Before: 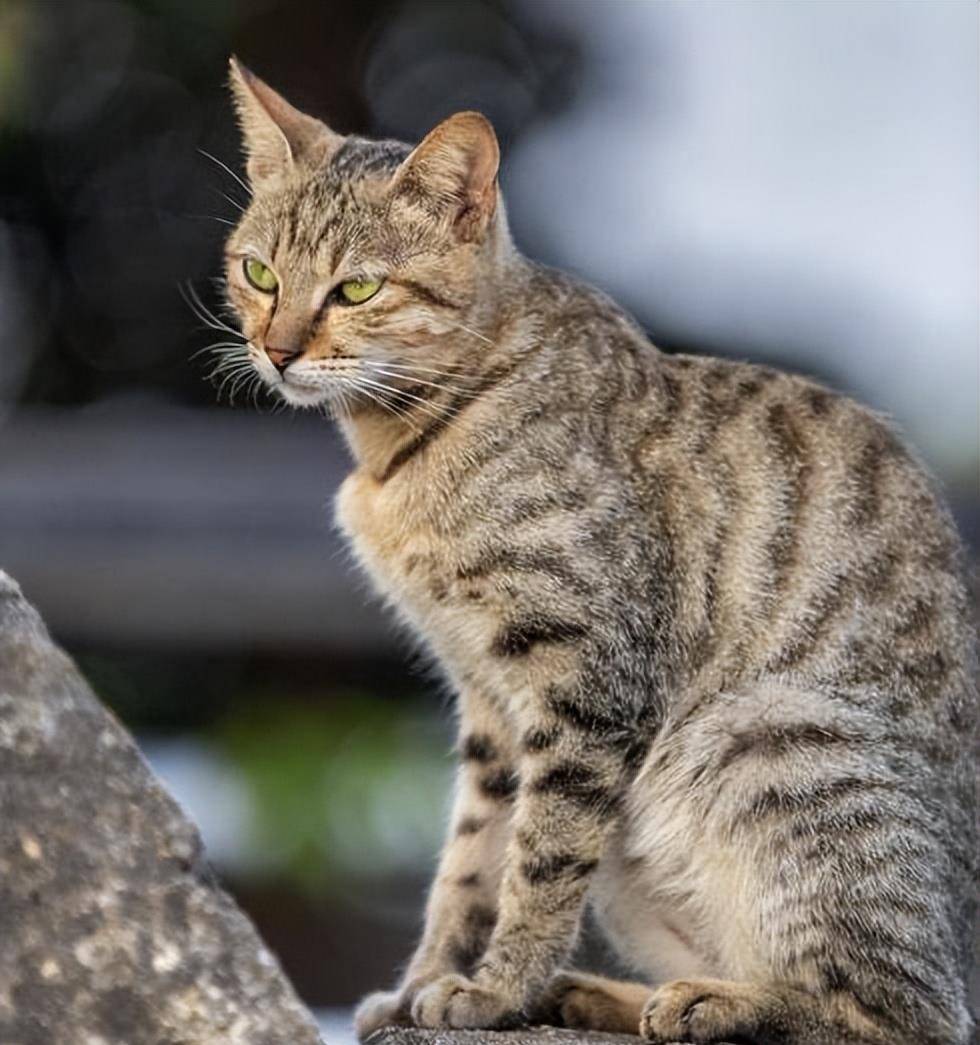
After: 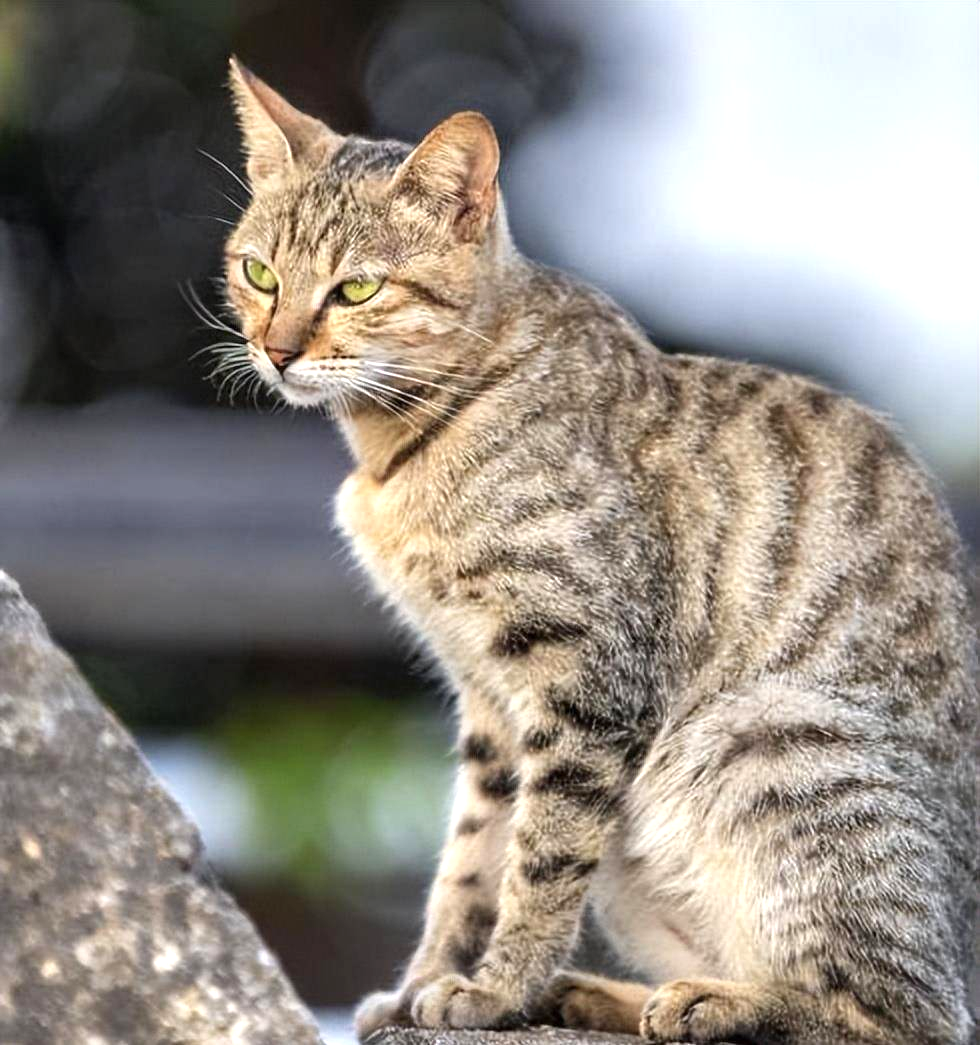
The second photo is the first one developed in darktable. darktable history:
exposure: exposure 0.693 EV, compensate highlight preservation false
